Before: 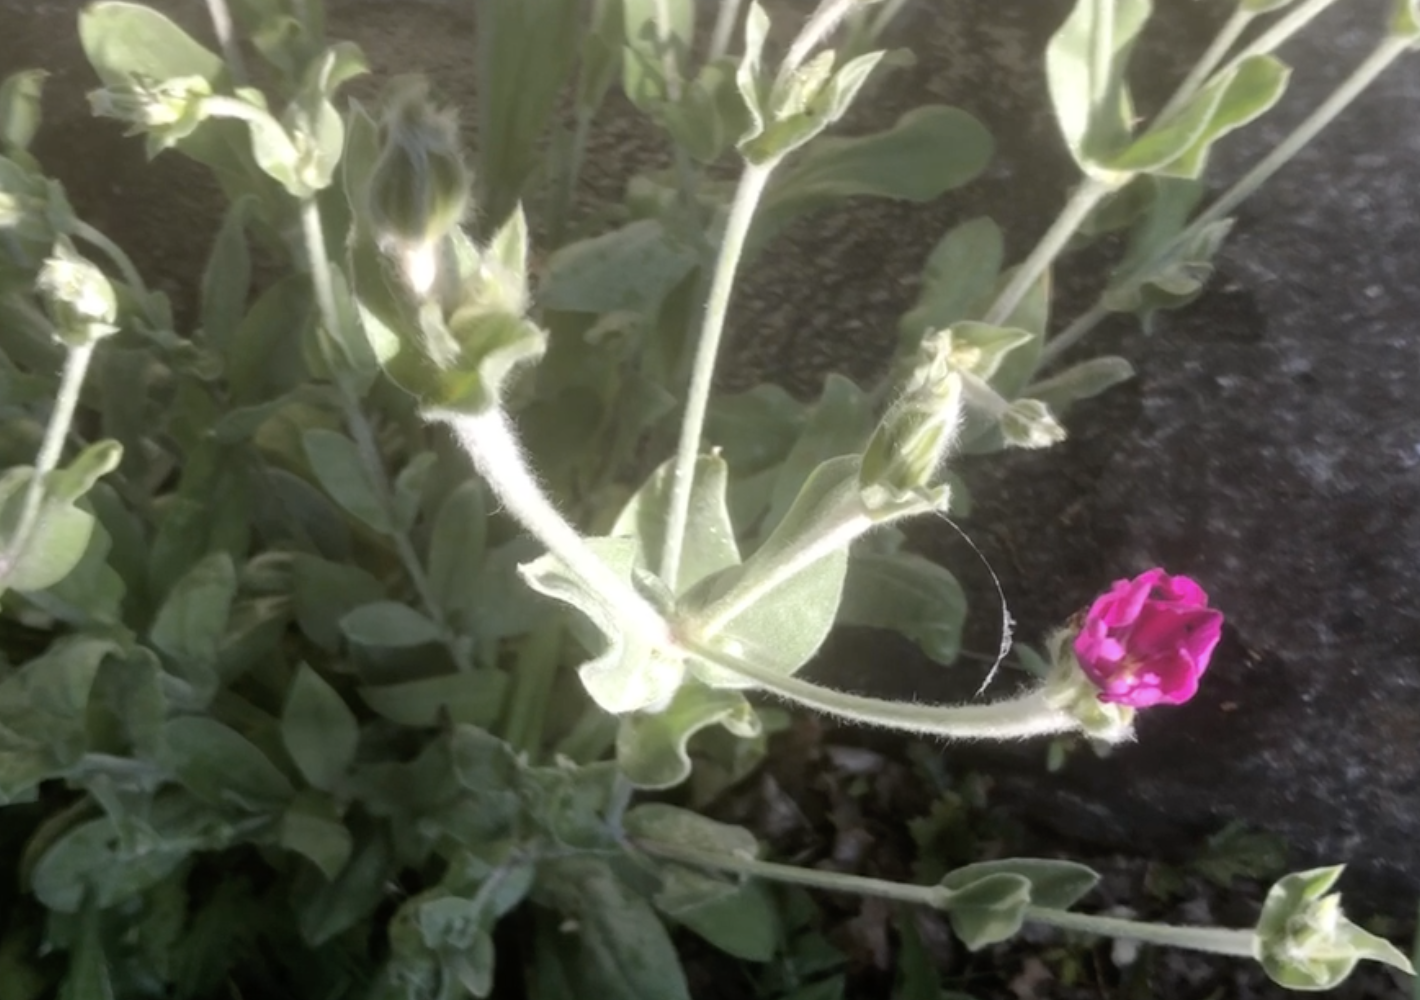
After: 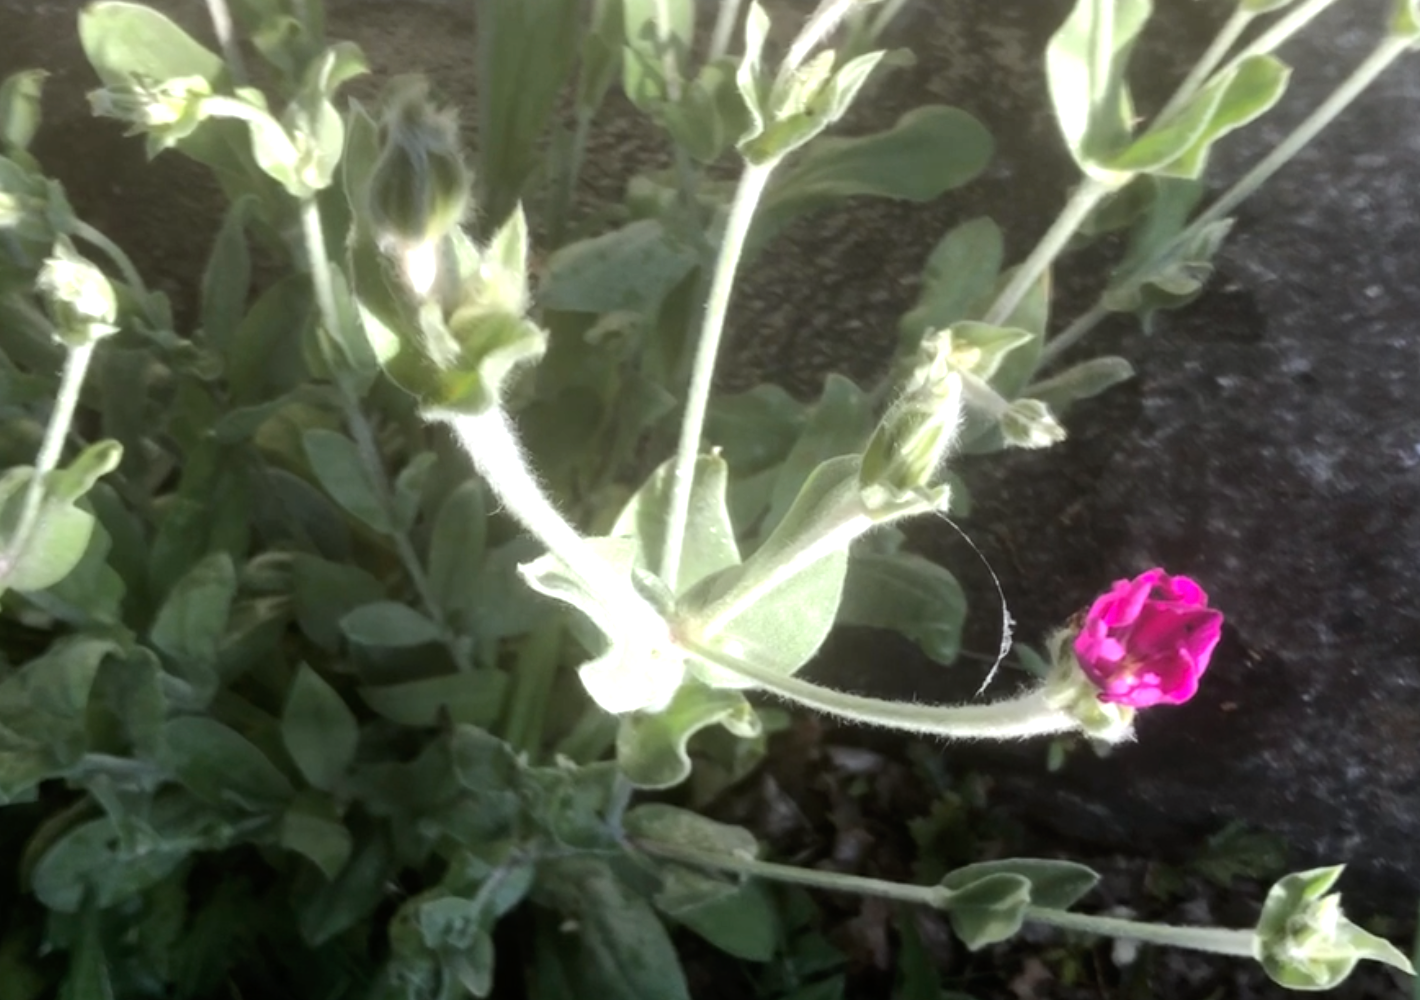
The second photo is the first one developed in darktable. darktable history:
tone equalizer: -8 EV -0.417 EV, -7 EV -0.389 EV, -6 EV -0.333 EV, -5 EV -0.222 EV, -3 EV 0.222 EV, -2 EV 0.333 EV, -1 EV 0.389 EV, +0 EV 0.417 EV, edges refinement/feathering 500, mask exposure compensation -1.57 EV, preserve details no
white balance: red 0.978, blue 0.999
